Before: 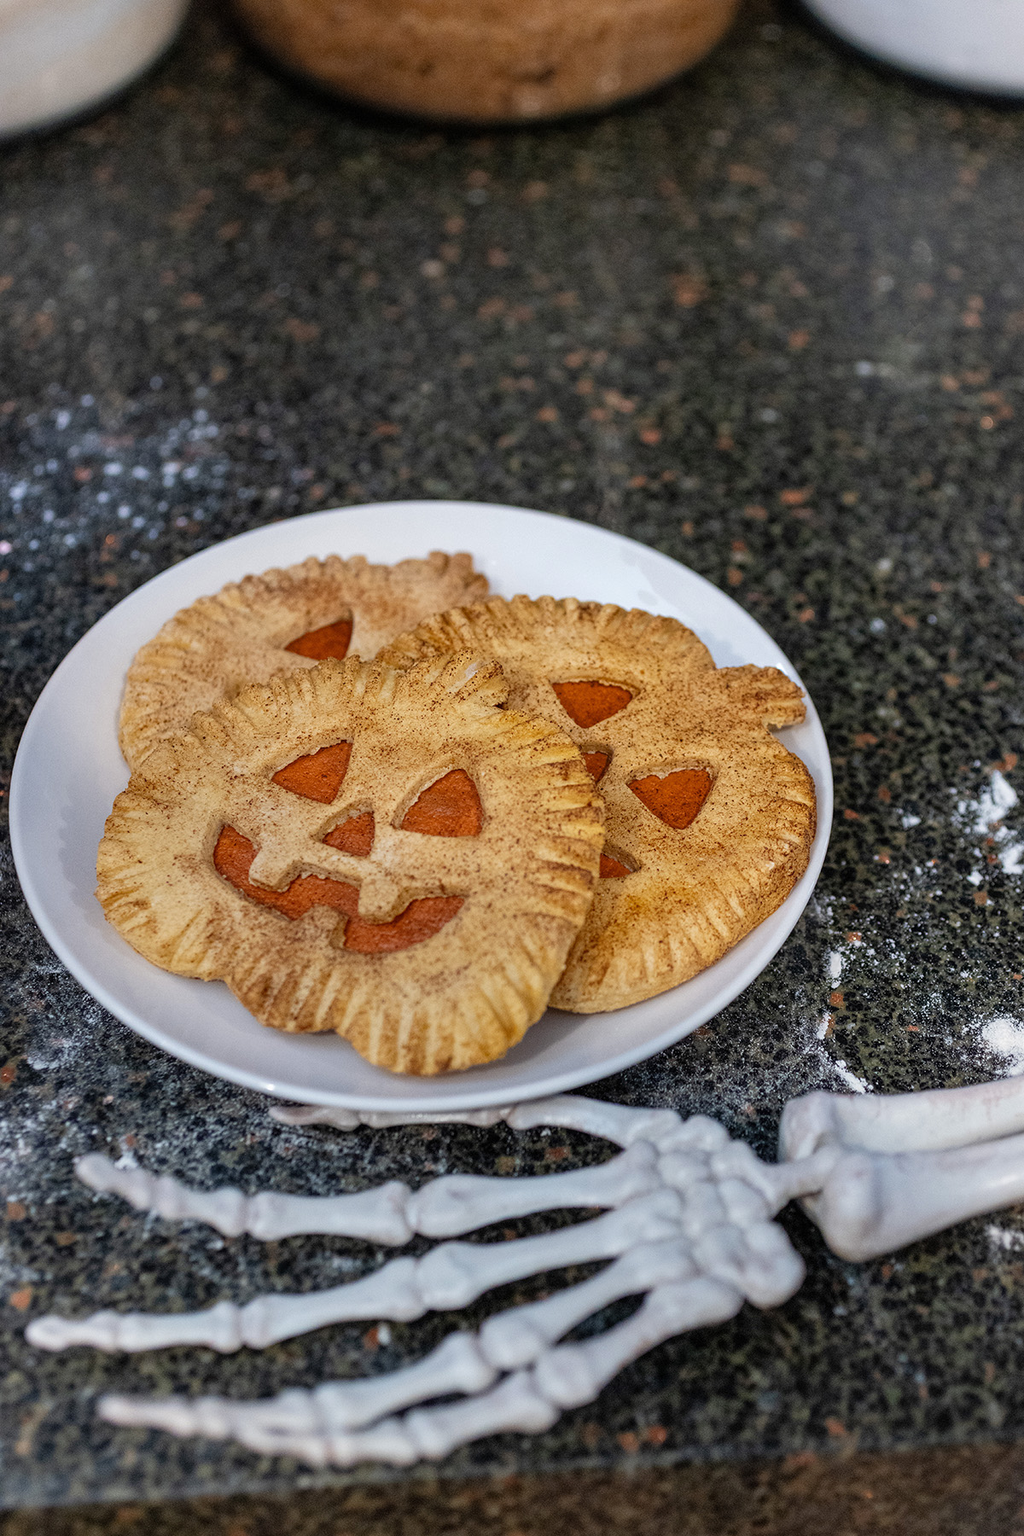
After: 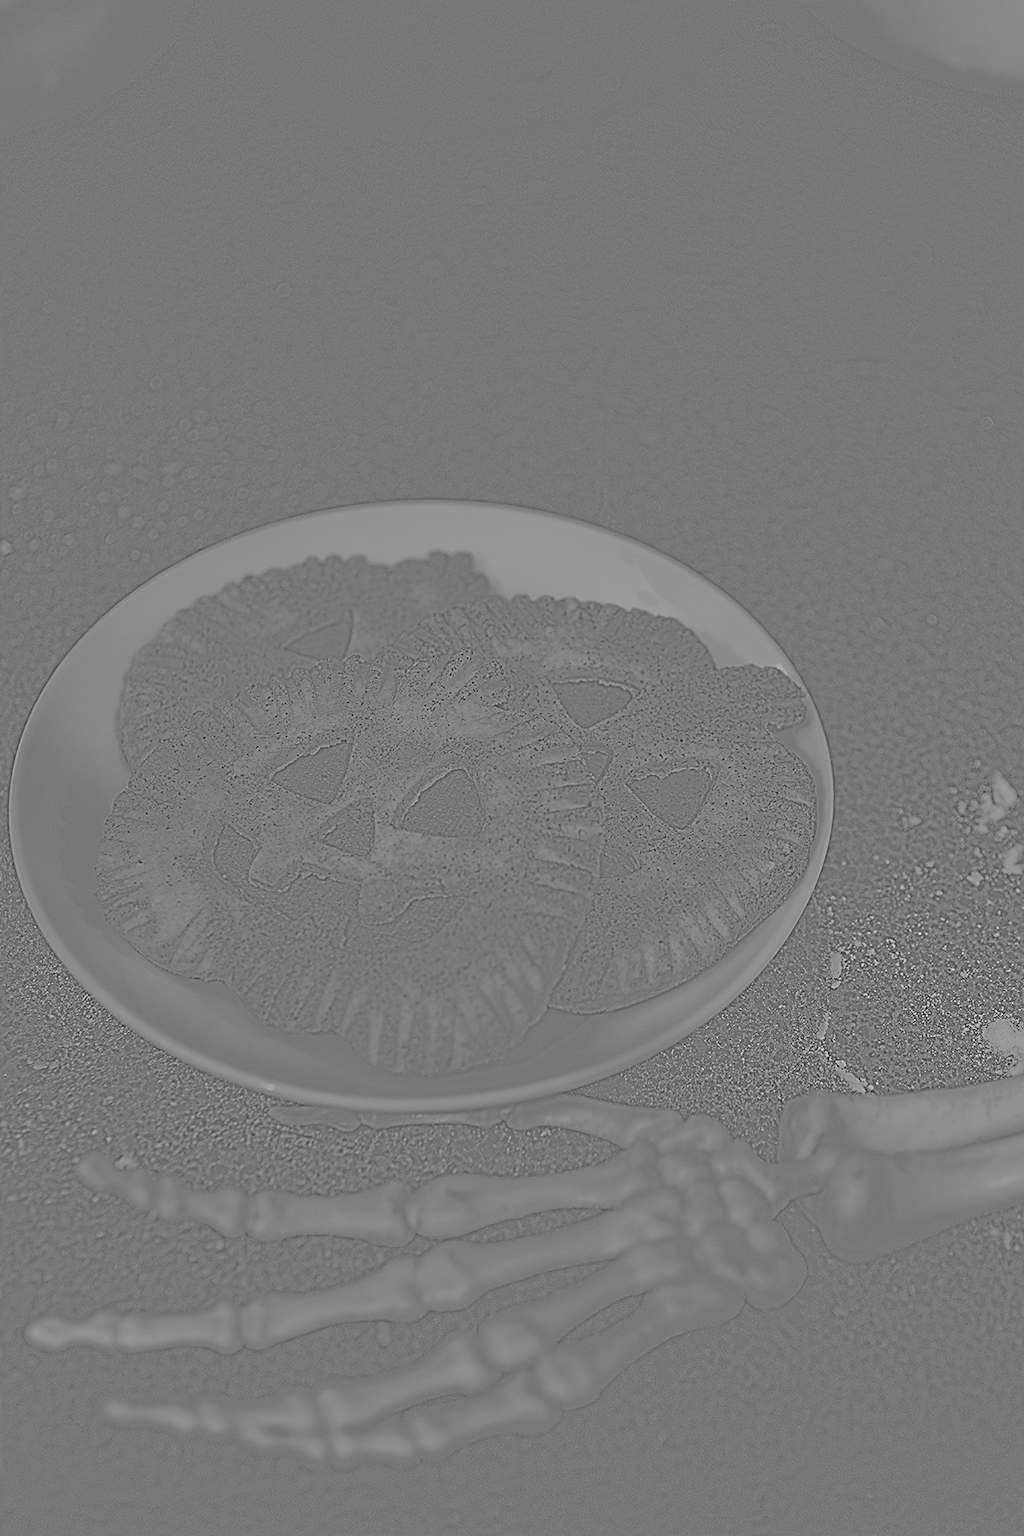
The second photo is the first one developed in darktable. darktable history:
exposure: black level correction 0, exposure 1.45 EV, compensate exposure bias true, compensate highlight preservation false
highpass: sharpness 9.84%, contrast boost 9.94%
sharpen: on, module defaults
